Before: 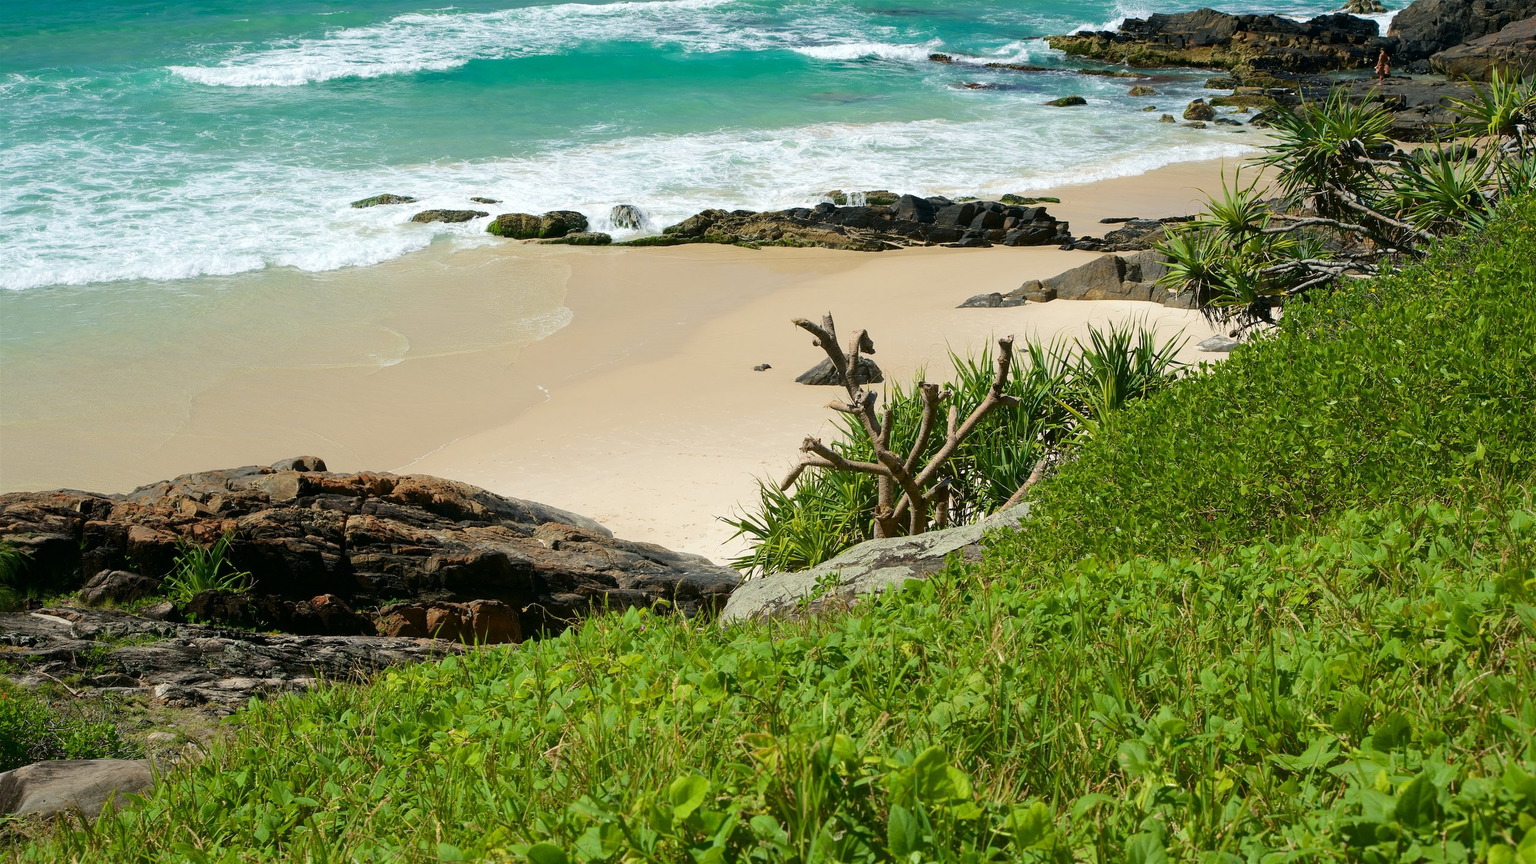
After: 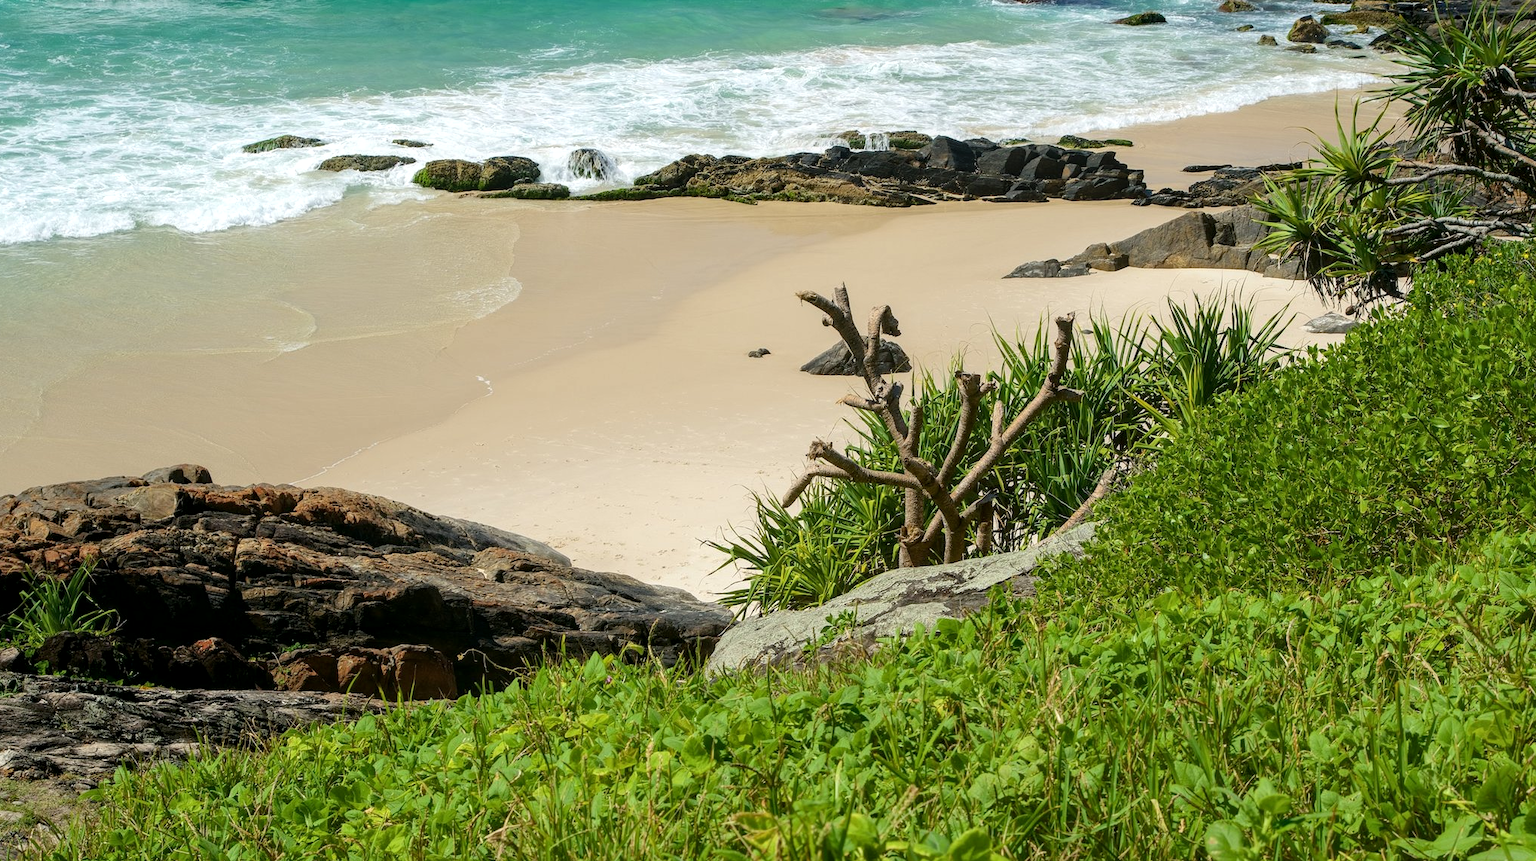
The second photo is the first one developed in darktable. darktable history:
crop and rotate: left 10.307%, top 10.041%, right 10.005%, bottom 10.559%
local contrast: on, module defaults
